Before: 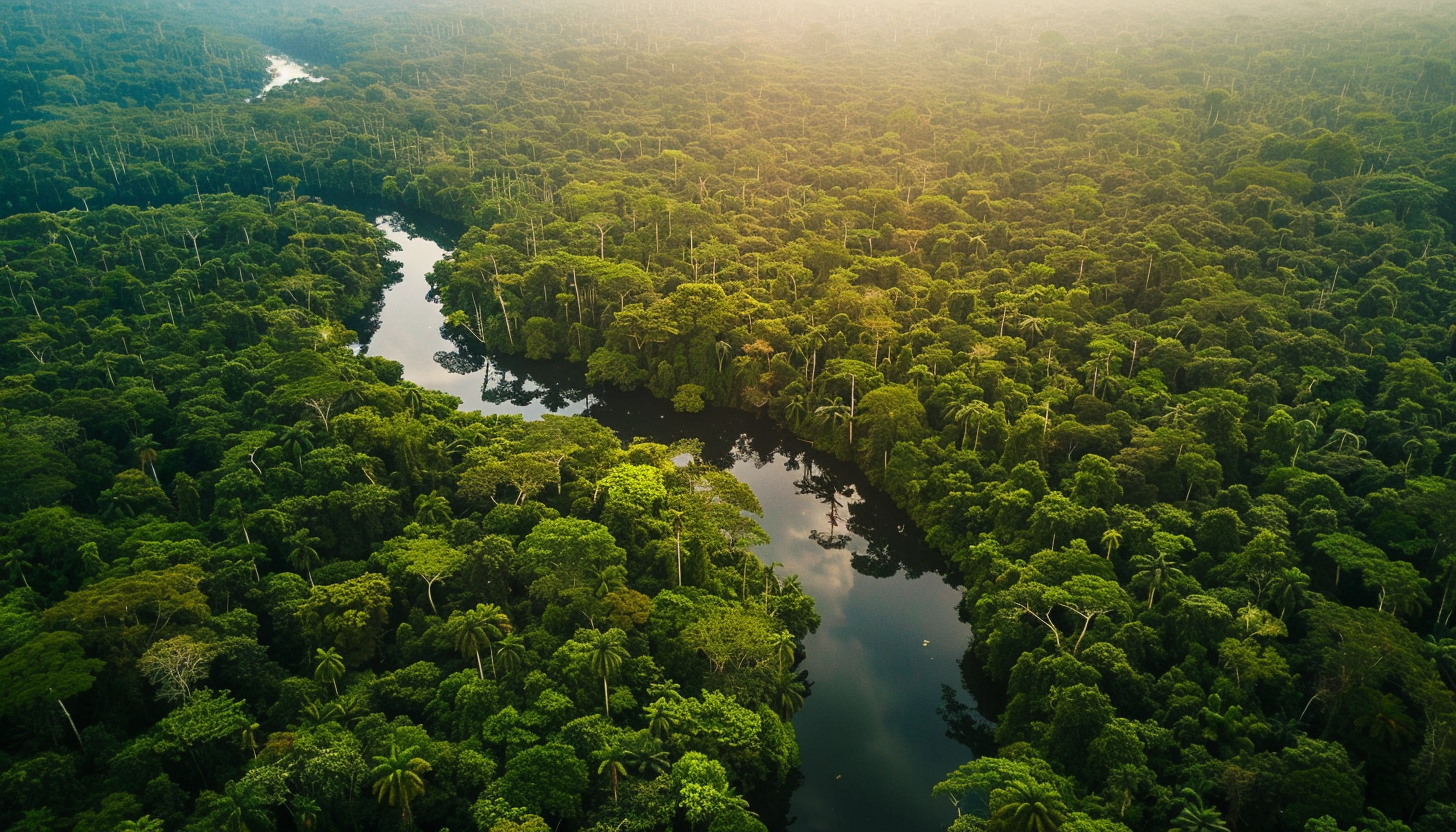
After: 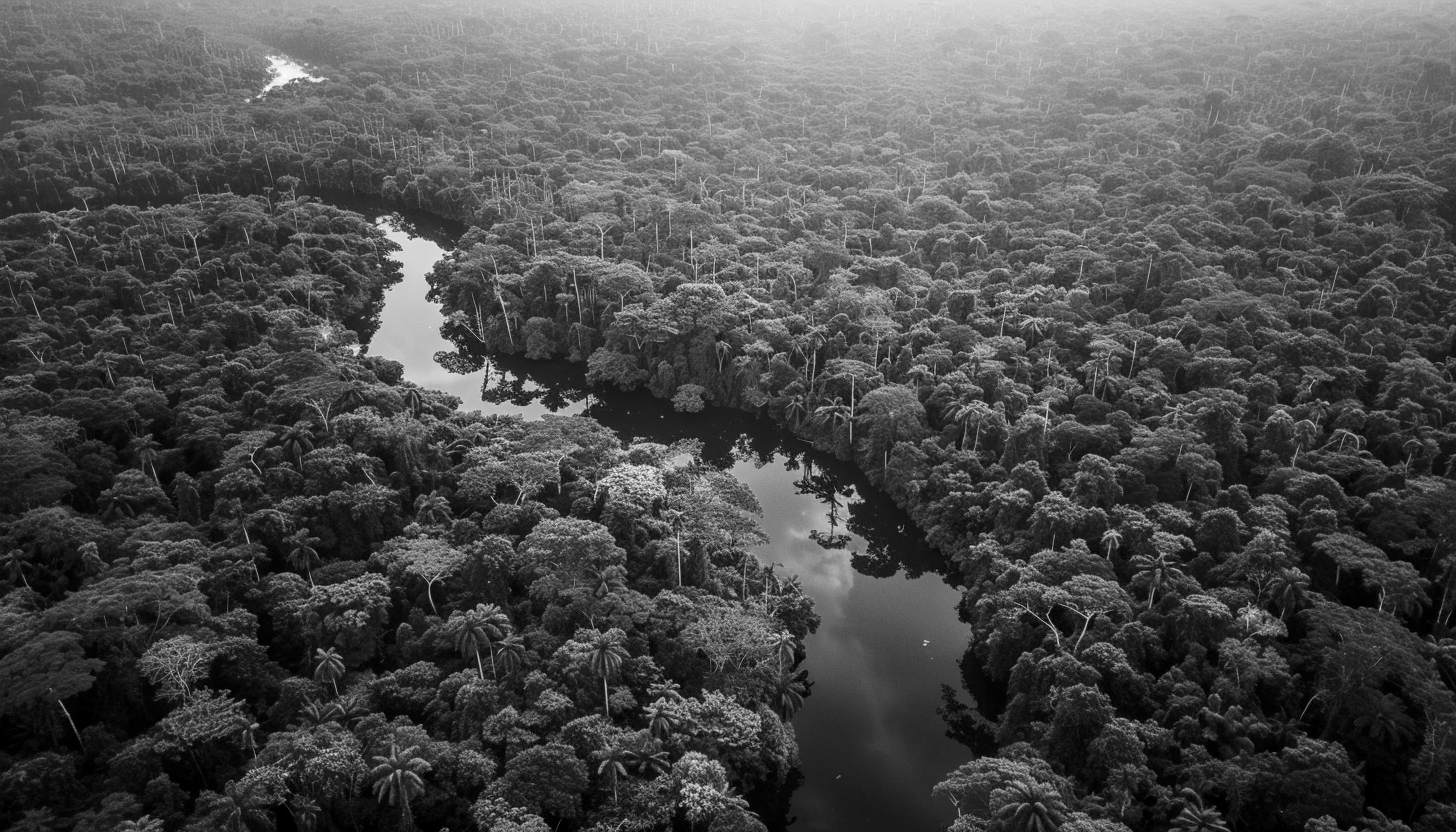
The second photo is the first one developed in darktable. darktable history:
monochrome: a 32, b 64, size 2.3
white balance: red 0.978, blue 0.999
local contrast: on, module defaults
